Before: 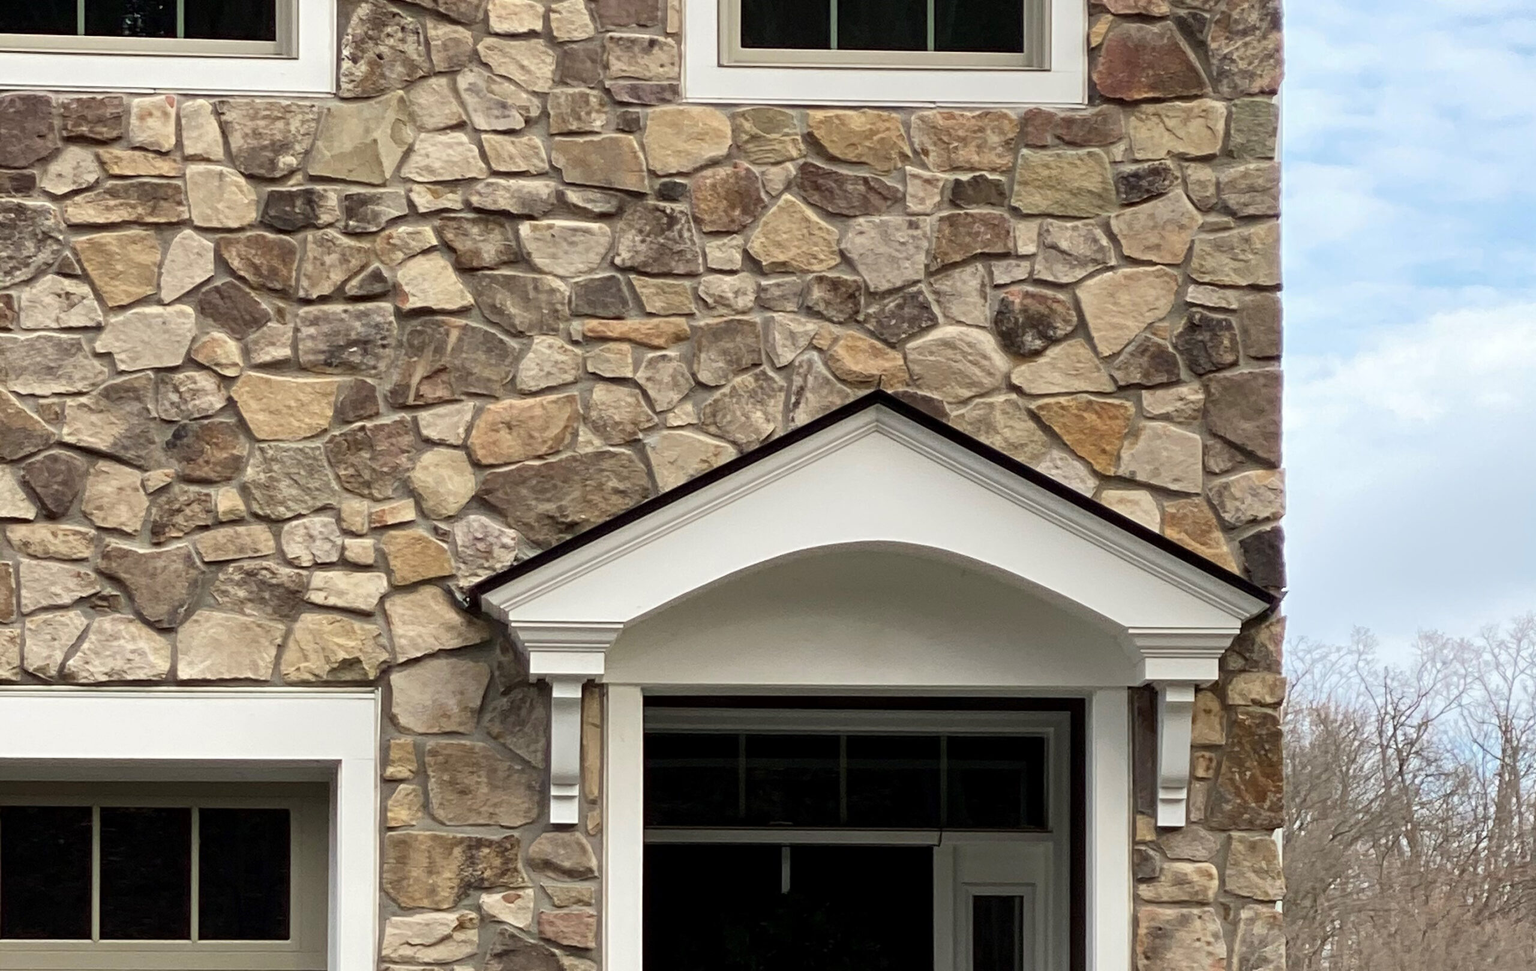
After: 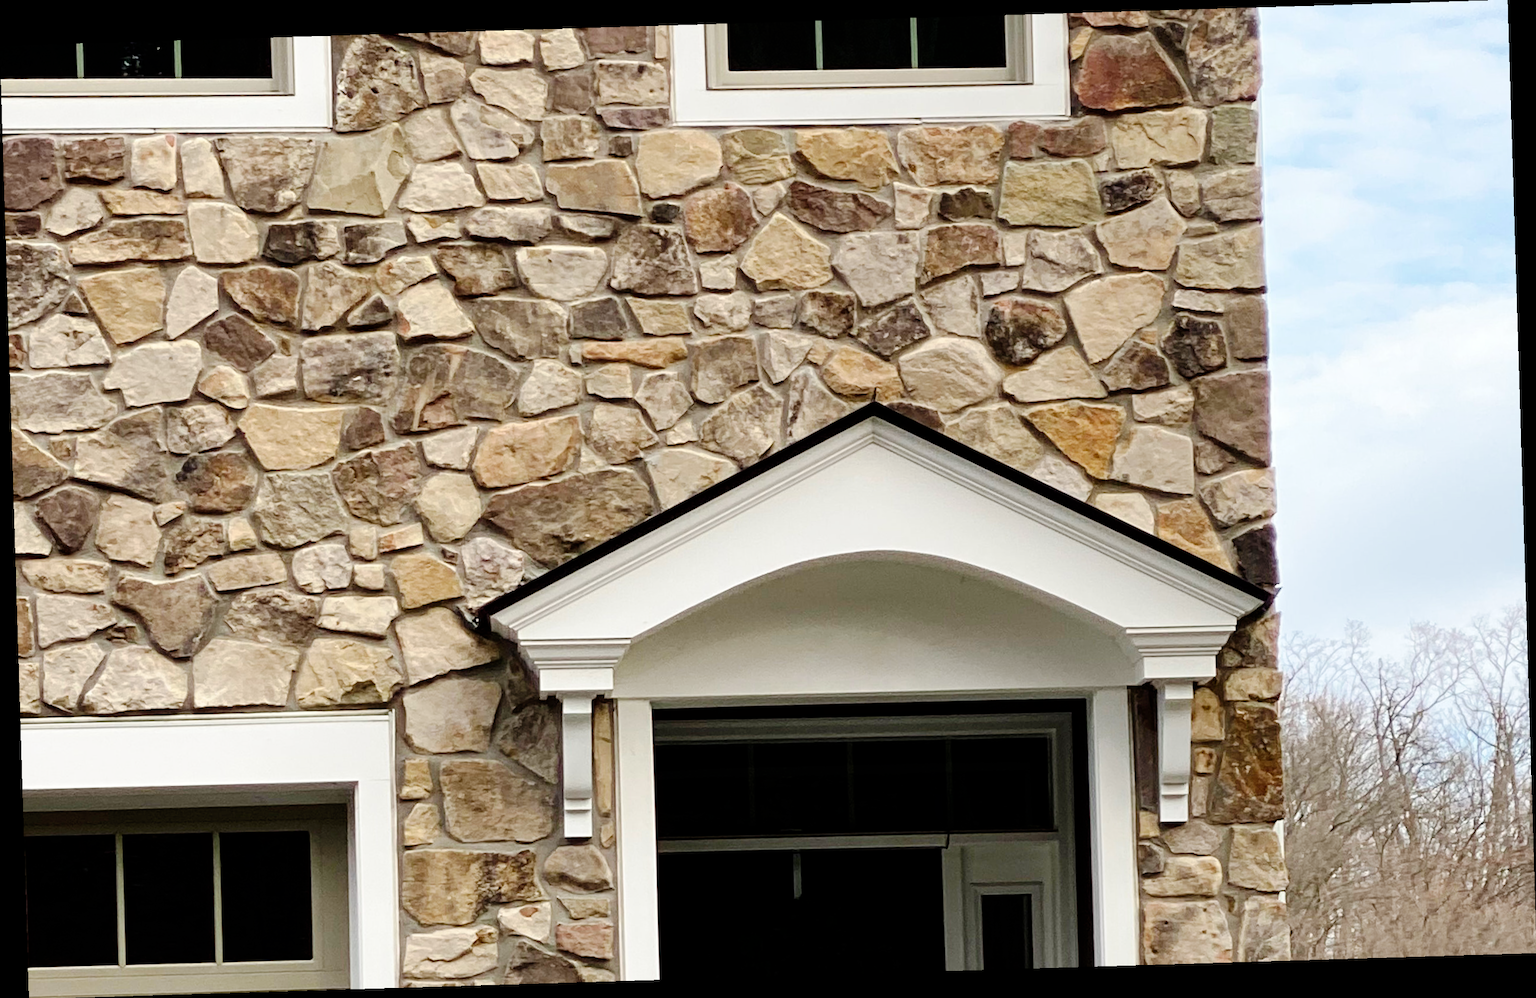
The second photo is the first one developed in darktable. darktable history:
rotate and perspective: rotation -1.75°, automatic cropping off
tone curve: curves: ch0 [(0, 0) (0.003, 0) (0.011, 0.001) (0.025, 0.003) (0.044, 0.005) (0.069, 0.012) (0.1, 0.023) (0.136, 0.039) (0.177, 0.088) (0.224, 0.15) (0.277, 0.24) (0.335, 0.337) (0.399, 0.437) (0.468, 0.535) (0.543, 0.629) (0.623, 0.71) (0.709, 0.782) (0.801, 0.856) (0.898, 0.94) (1, 1)], preserve colors none
